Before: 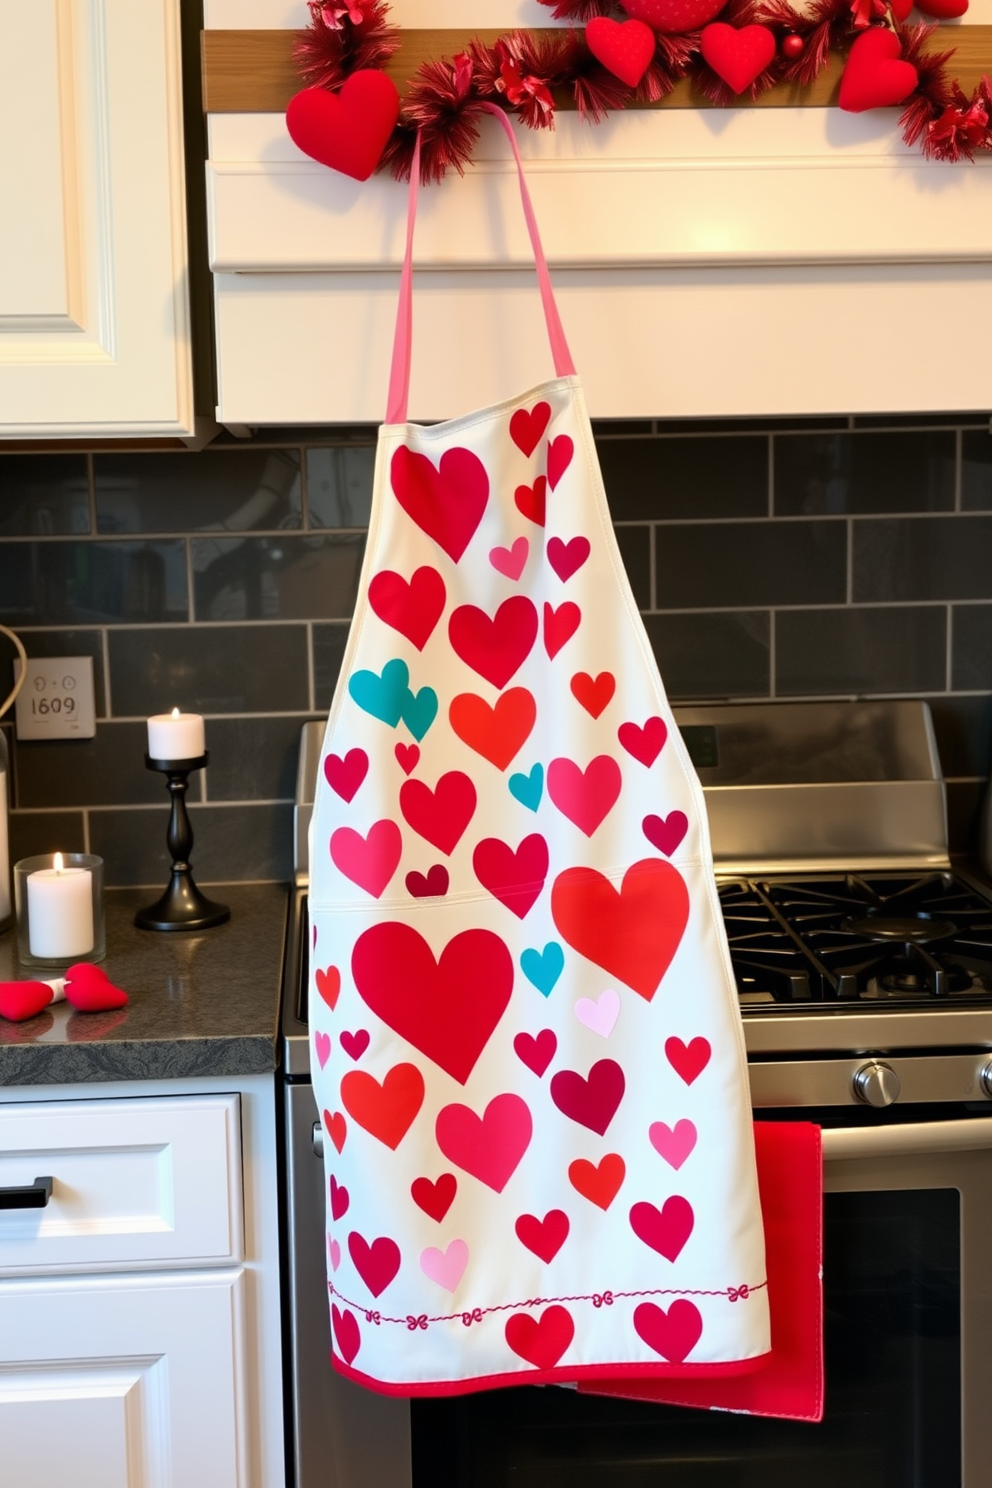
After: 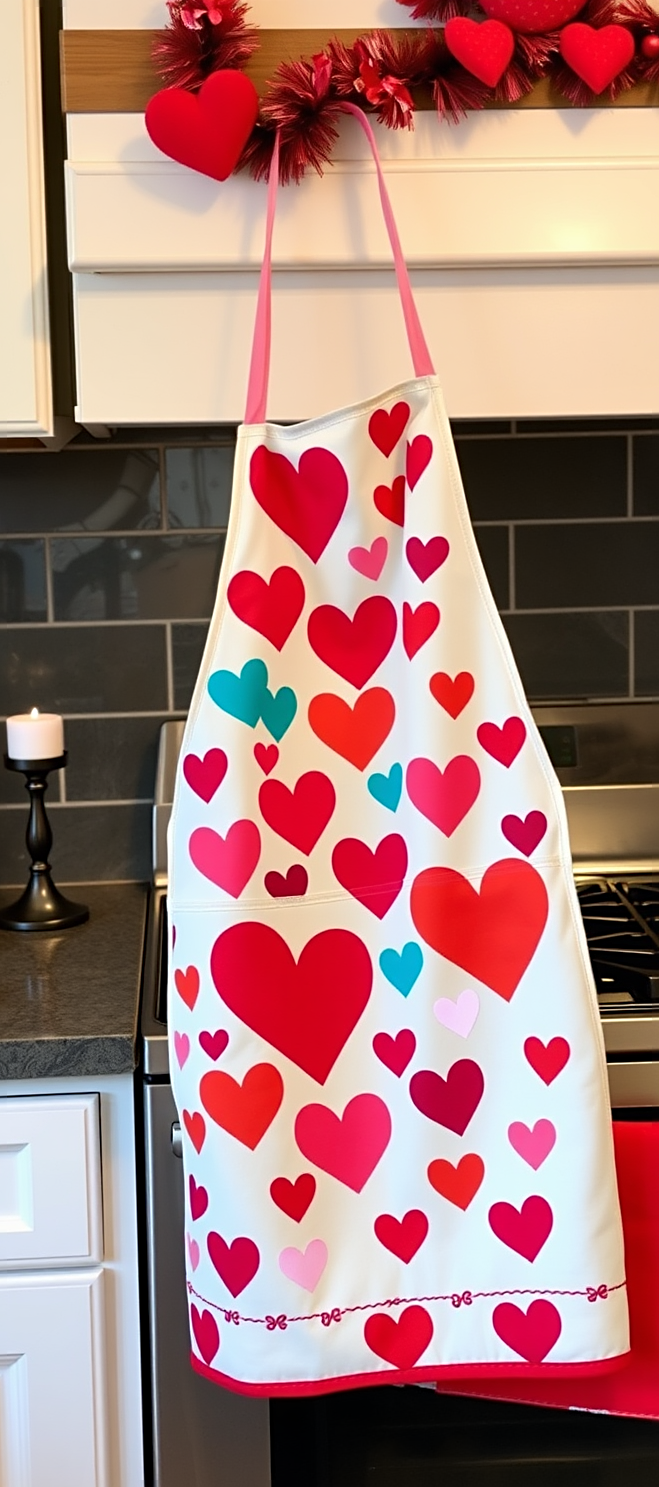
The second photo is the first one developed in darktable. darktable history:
crop and rotate: left 14.291%, right 19.239%
tone equalizer: on, module defaults
sharpen: radius 2.522, amount 0.335
